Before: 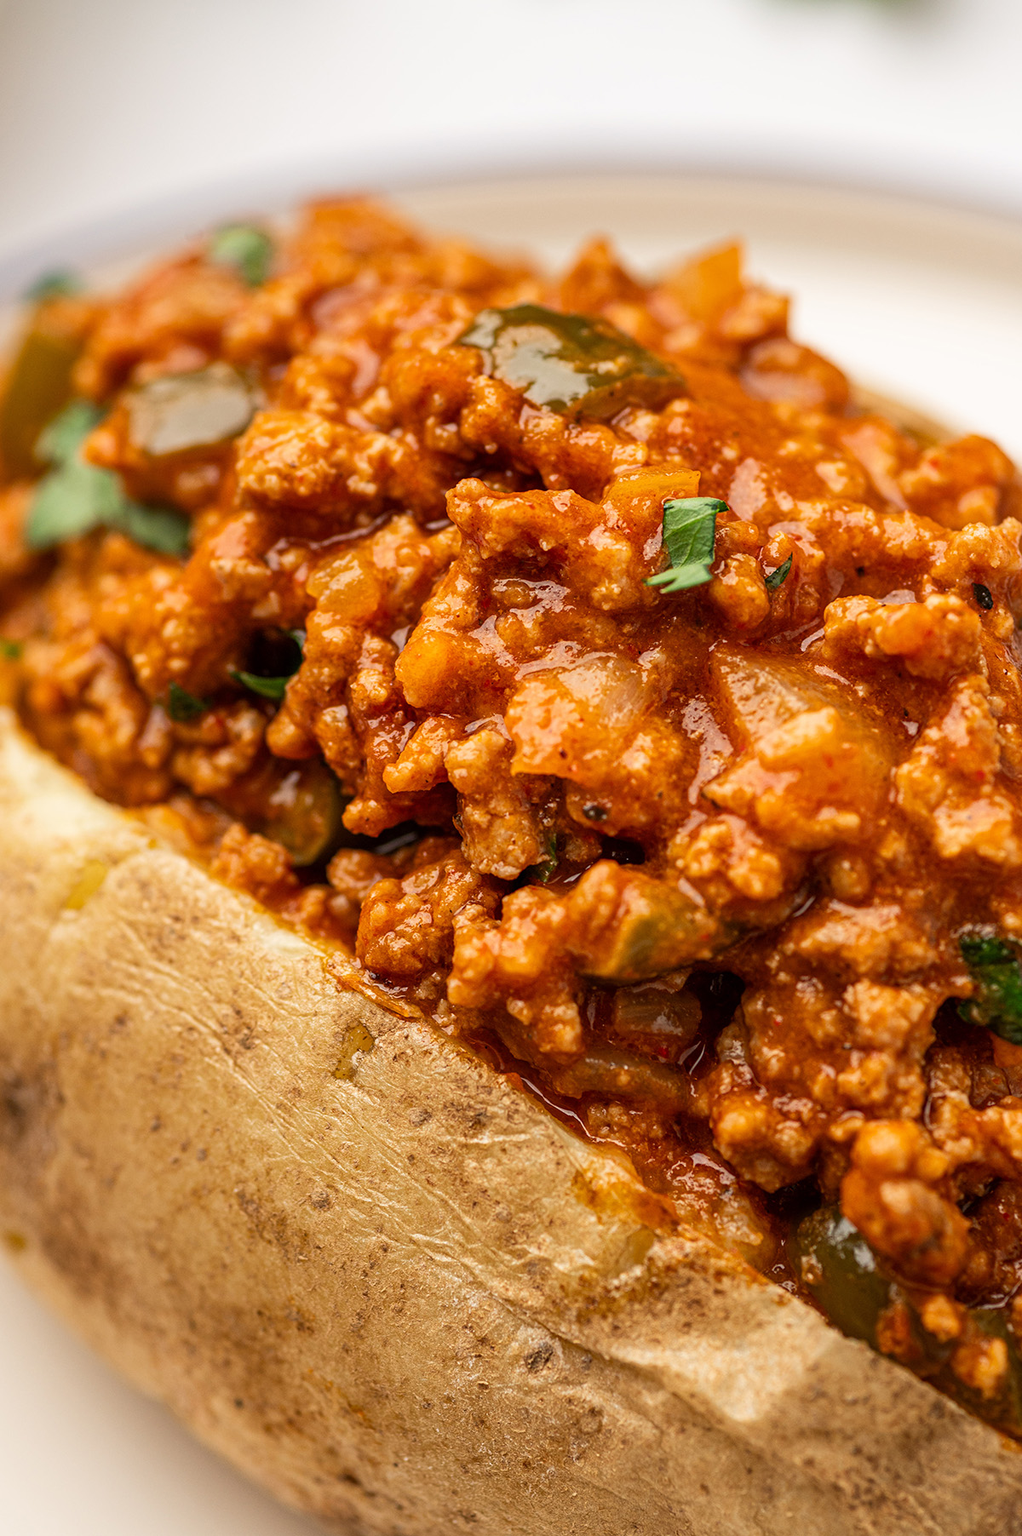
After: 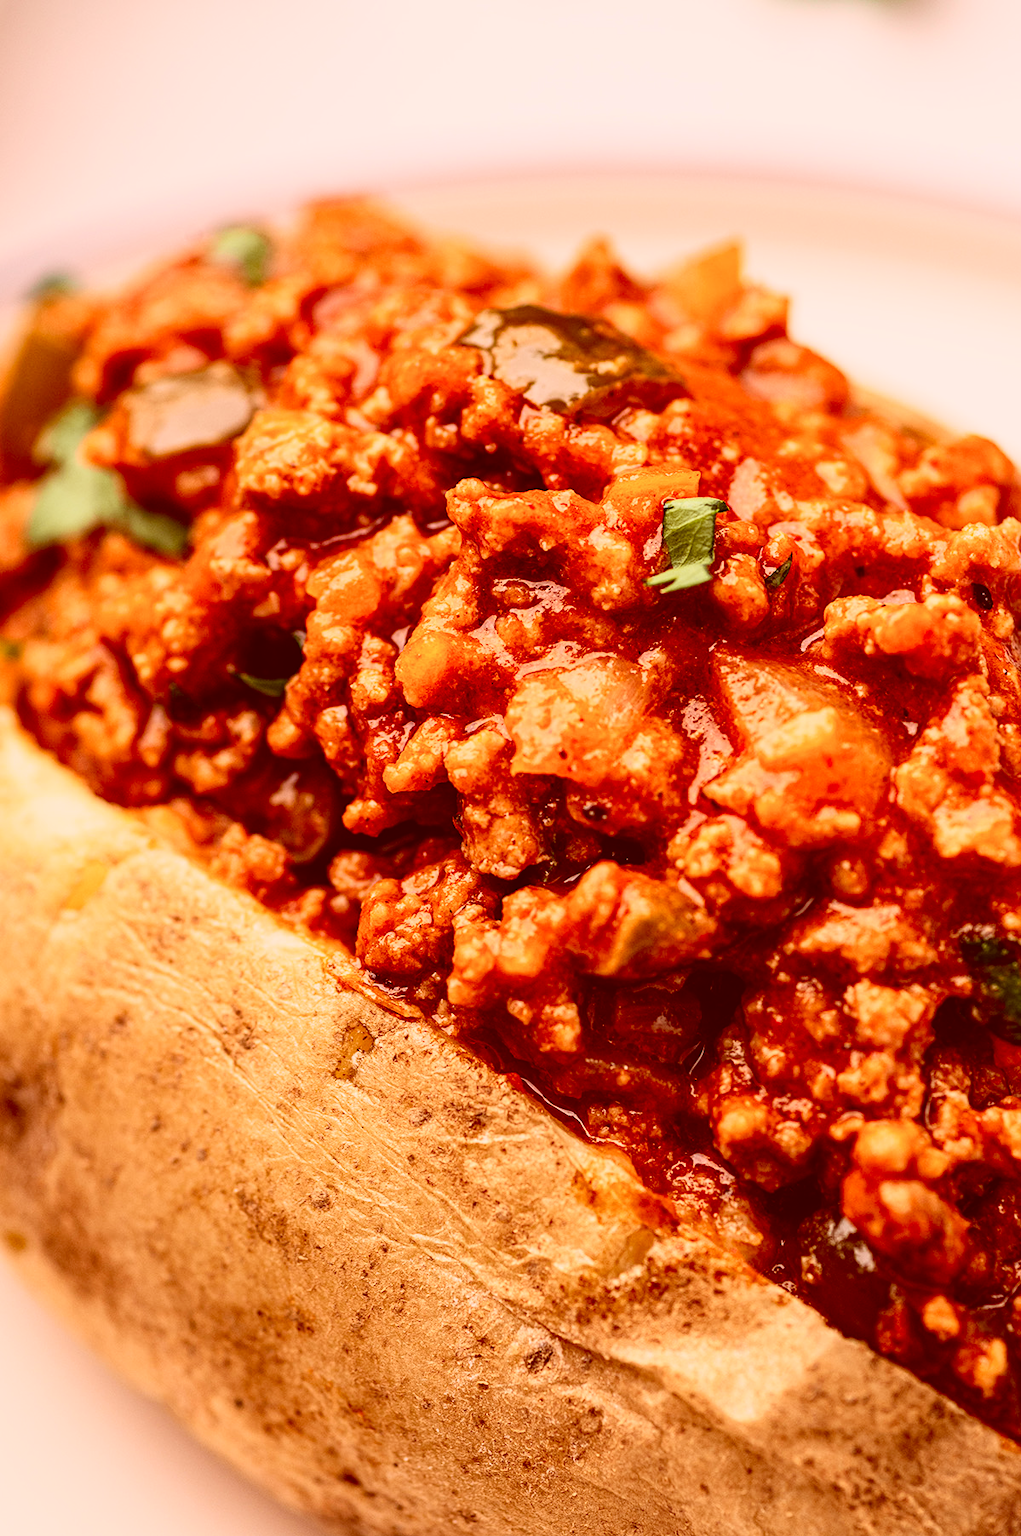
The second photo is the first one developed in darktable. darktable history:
tone curve: curves: ch0 [(0, 0.031) (0.139, 0.084) (0.311, 0.278) (0.495, 0.544) (0.718, 0.816) (0.841, 0.909) (1, 0.967)]; ch1 [(0, 0) (0.272, 0.249) (0.388, 0.385) (0.479, 0.456) (0.495, 0.497) (0.538, 0.55) (0.578, 0.595) (0.707, 0.778) (1, 1)]; ch2 [(0, 0) (0.125, 0.089) (0.353, 0.329) (0.443, 0.408) (0.502, 0.495) (0.56, 0.553) (0.608, 0.631) (1, 1)], color space Lab, independent channels, preserve colors none
color correction: highlights a* 9.03, highlights b* 8.71, shadows a* 40, shadows b* 40, saturation 0.8
